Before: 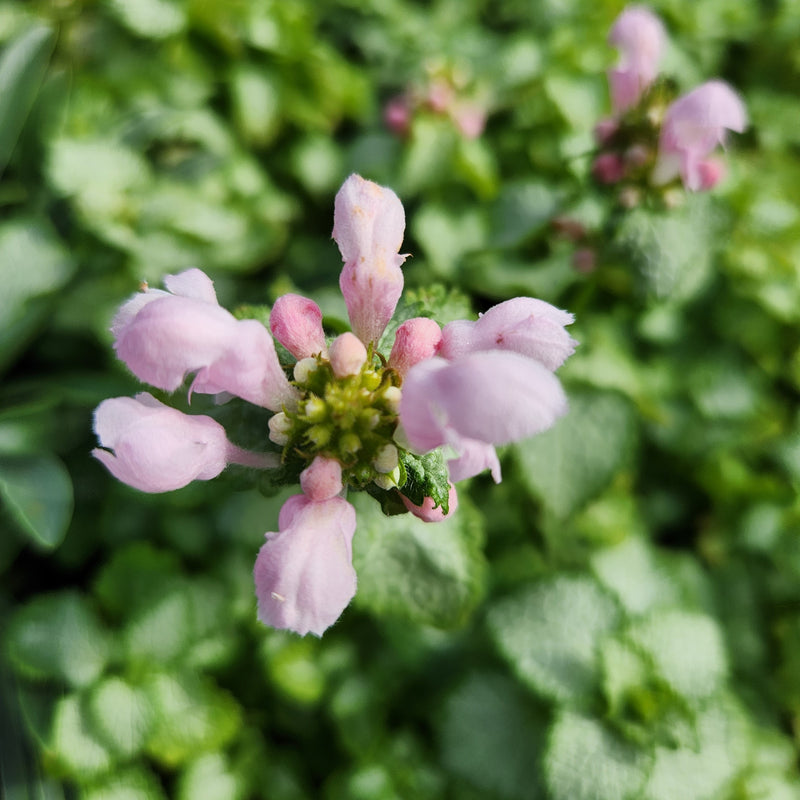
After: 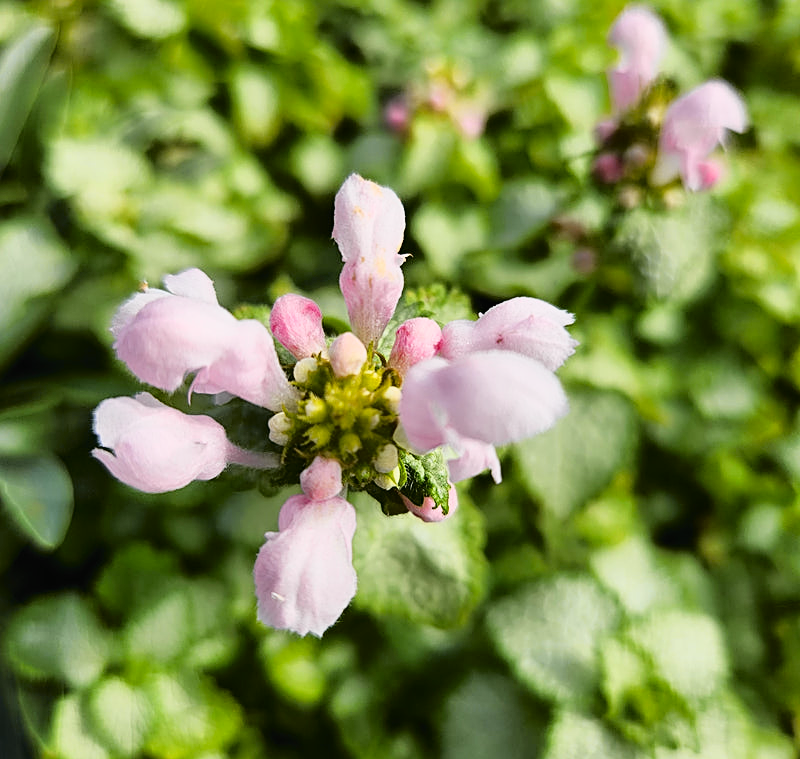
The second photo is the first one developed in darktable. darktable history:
tone curve: curves: ch0 [(0, 0.013) (0.129, 0.1) (0.327, 0.382) (0.489, 0.573) (0.66, 0.748) (0.858, 0.926) (1, 0.977)]; ch1 [(0, 0) (0.353, 0.344) (0.45, 0.46) (0.498, 0.498) (0.521, 0.512) (0.563, 0.559) (0.592, 0.585) (0.647, 0.68) (1, 1)]; ch2 [(0, 0) (0.333, 0.346) (0.375, 0.375) (0.427, 0.44) (0.476, 0.492) (0.511, 0.508) (0.528, 0.533) (0.579, 0.61) (0.612, 0.644) (0.66, 0.715) (1, 1)], color space Lab, independent channels, preserve colors none
crop and rotate: top 0%, bottom 5.097%
sharpen: on, module defaults
